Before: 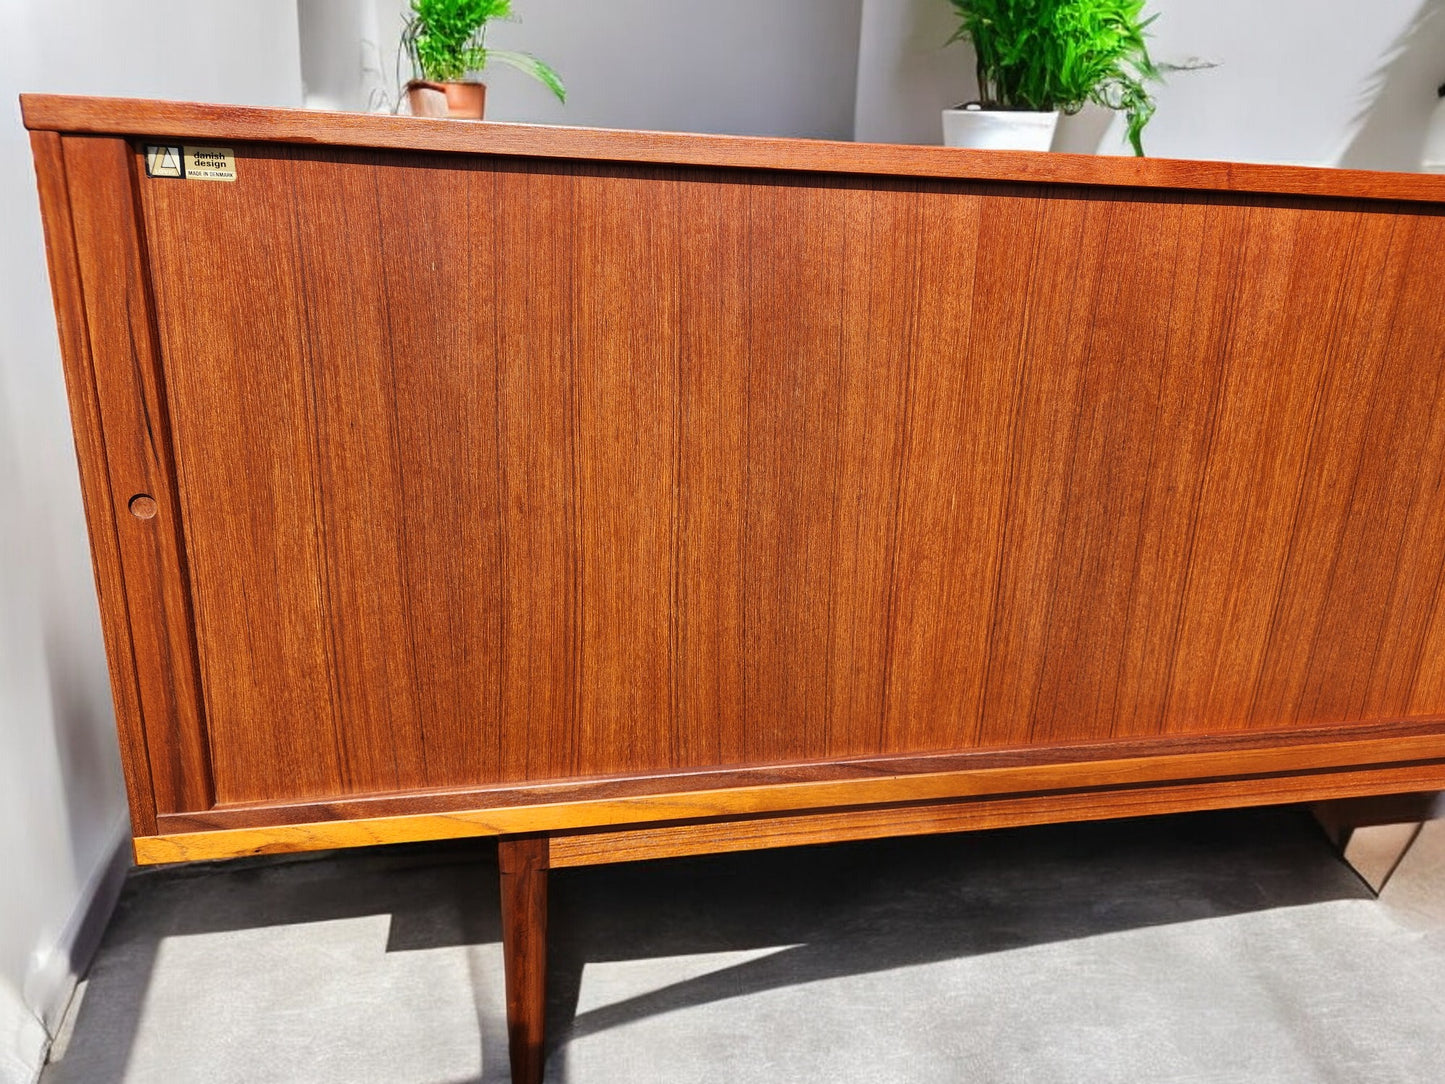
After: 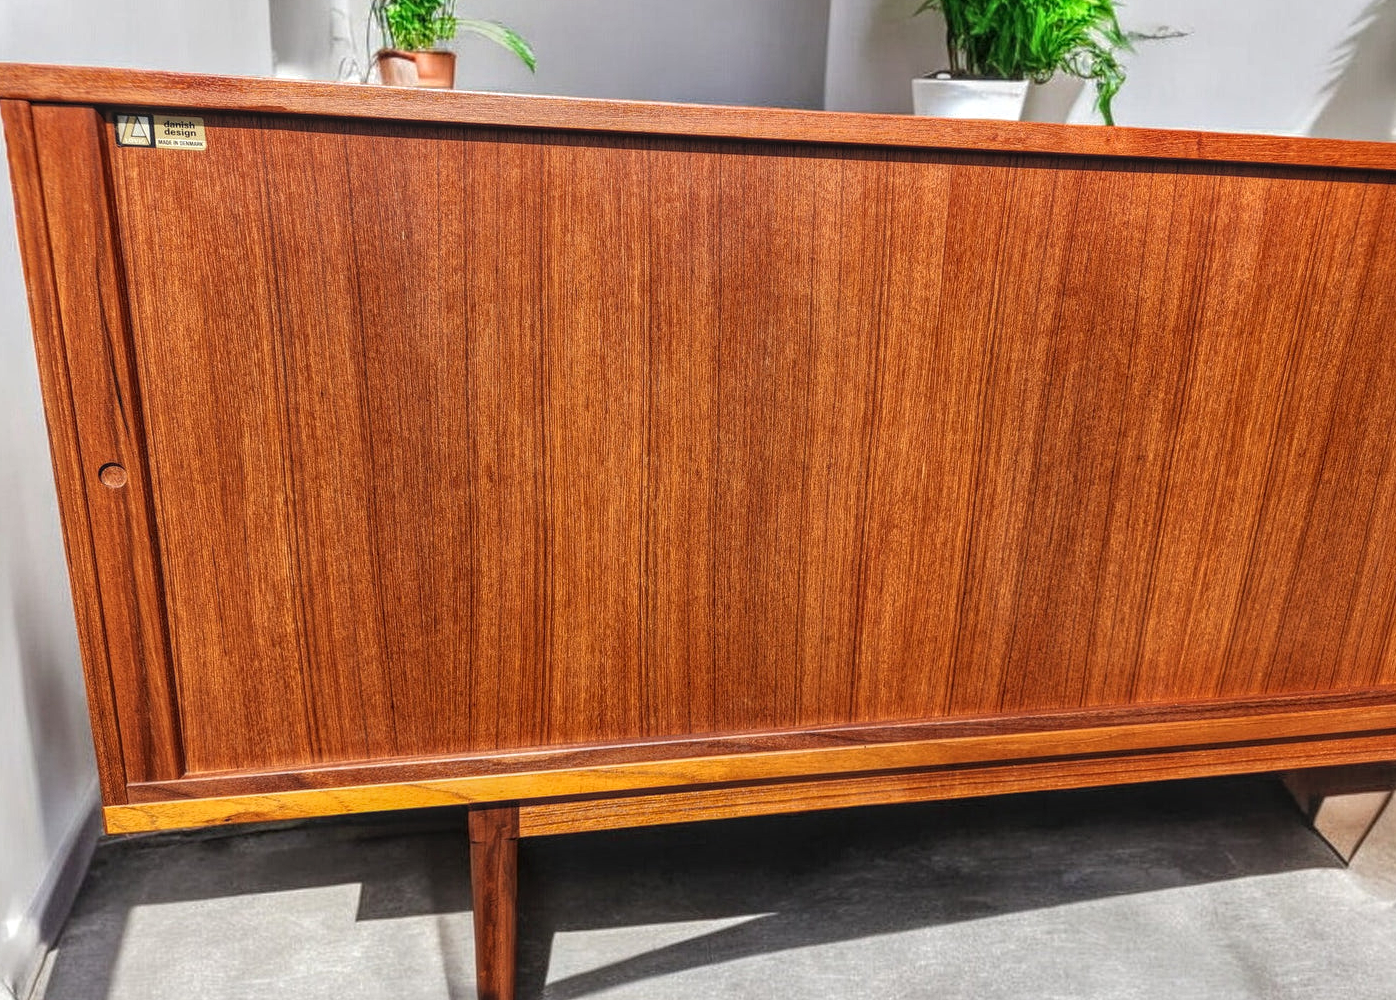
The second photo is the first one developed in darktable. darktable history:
crop: left 2.123%, top 2.867%, right 1.241%, bottom 4.844%
local contrast: highlights 76%, shadows 55%, detail 176%, midtone range 0.211
